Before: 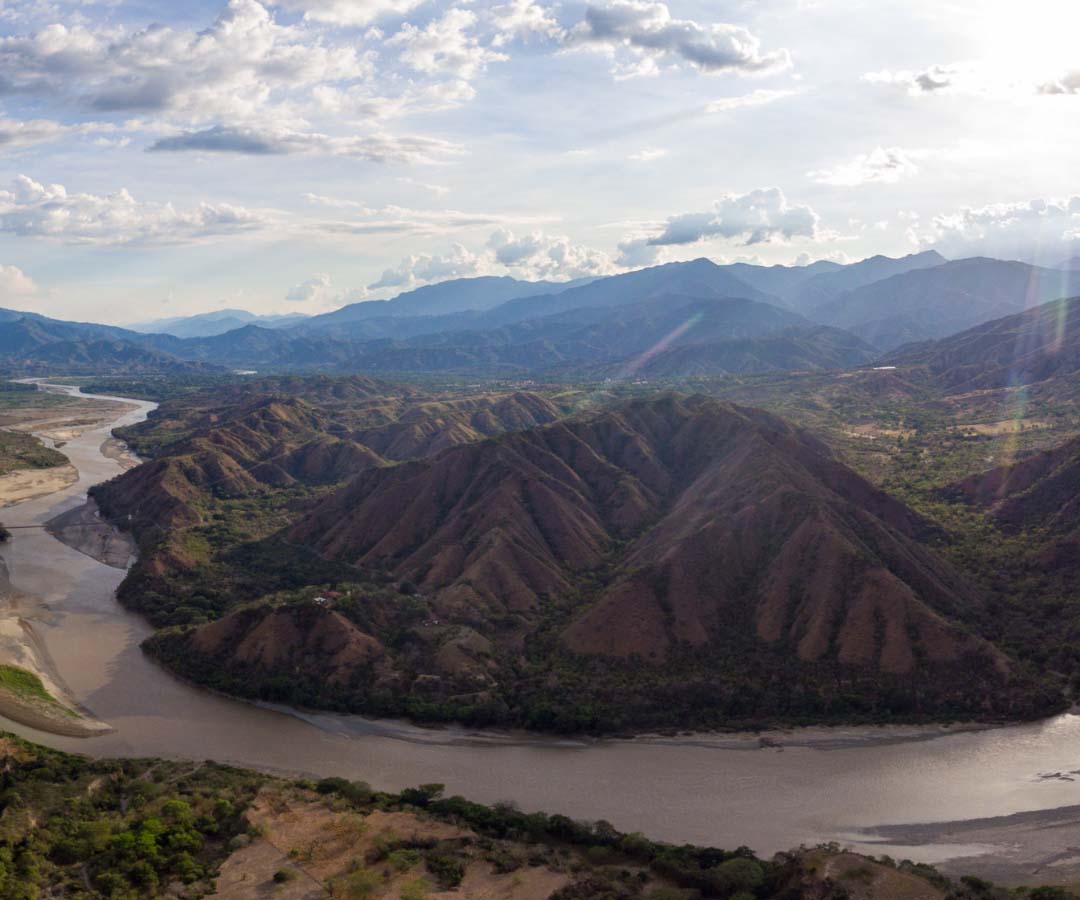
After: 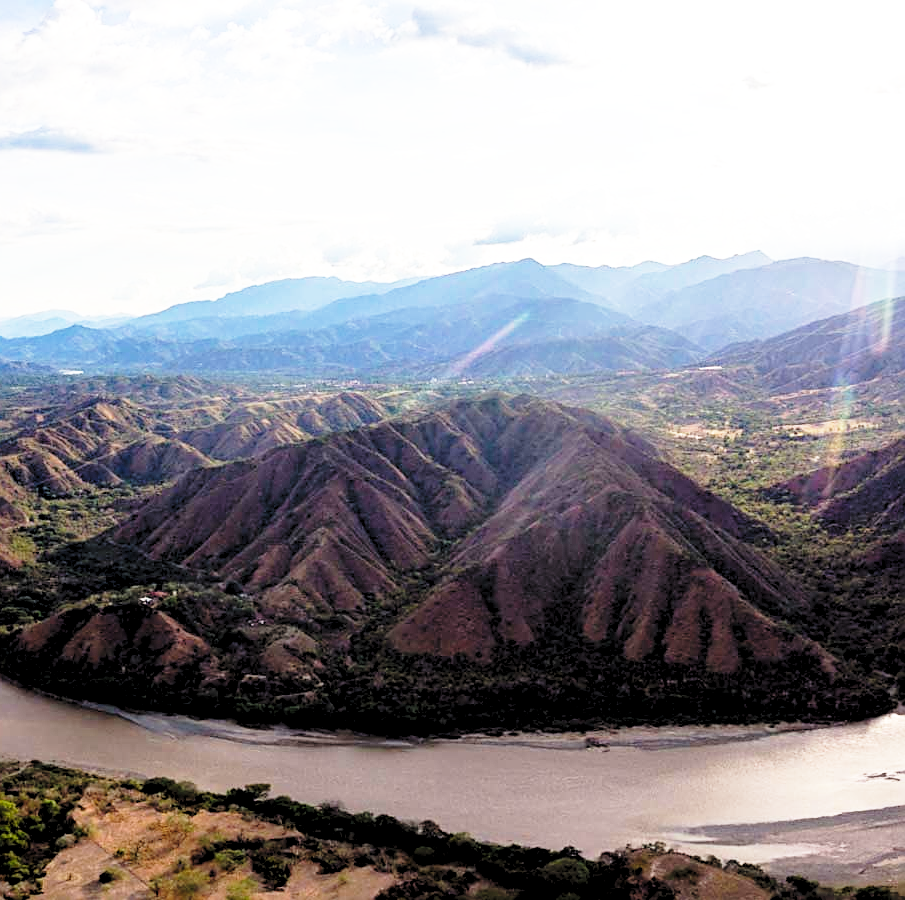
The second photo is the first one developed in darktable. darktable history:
crop: left 16.145%
white balance: red 1.029, blue 0.92
base curve: curves: ch0 [(0, 0) (0.026, 0.03) (0.109, 0.232) (0.351, 0.748) (0.669, 0.968) (1, 1)], preserve colors none
sharpen: on, module defaults
color calibration: illuminant as shot in camera, x 0.358, y 0.373, temperature 4628.91 K
rgb levels: levels [[0.013, 0.434, 0.89], [0, 0.5, 1], [0, 0.5, 1]]
